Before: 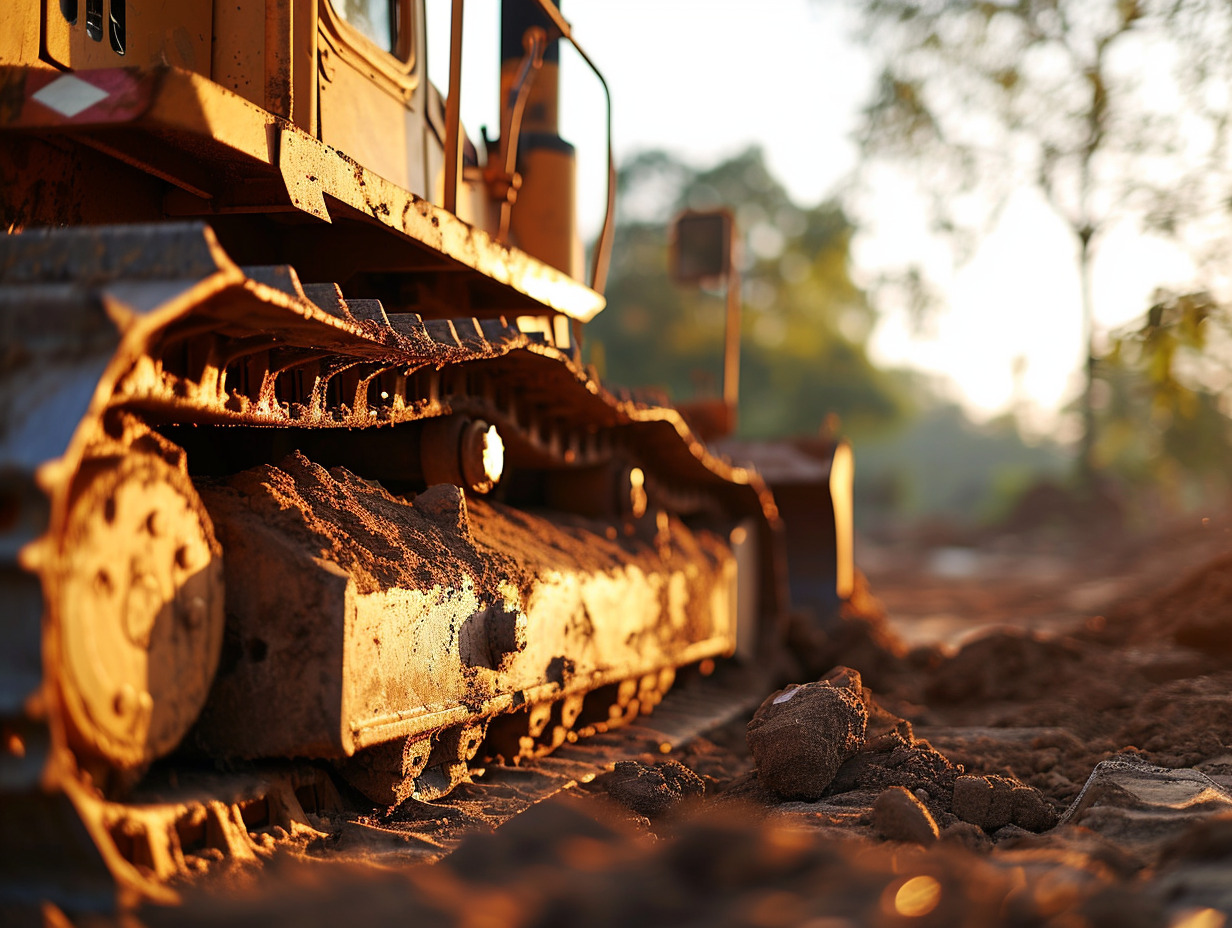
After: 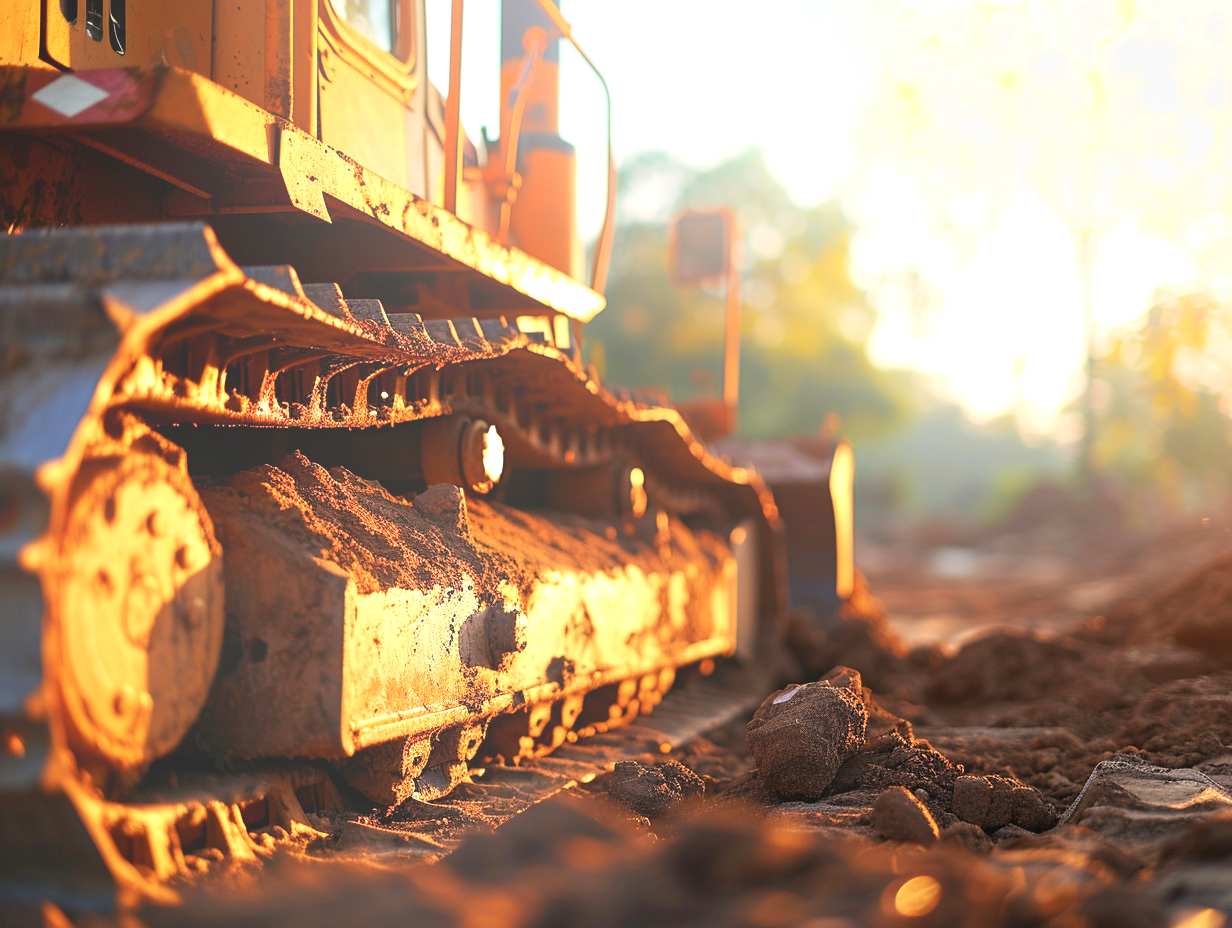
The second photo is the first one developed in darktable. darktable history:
exposure: black level correction 0, exposure 0.5 EV, compensate exposure bias true, compensate highlight preservation false
bloom: size 38%, threshold 95%, strength 30%
